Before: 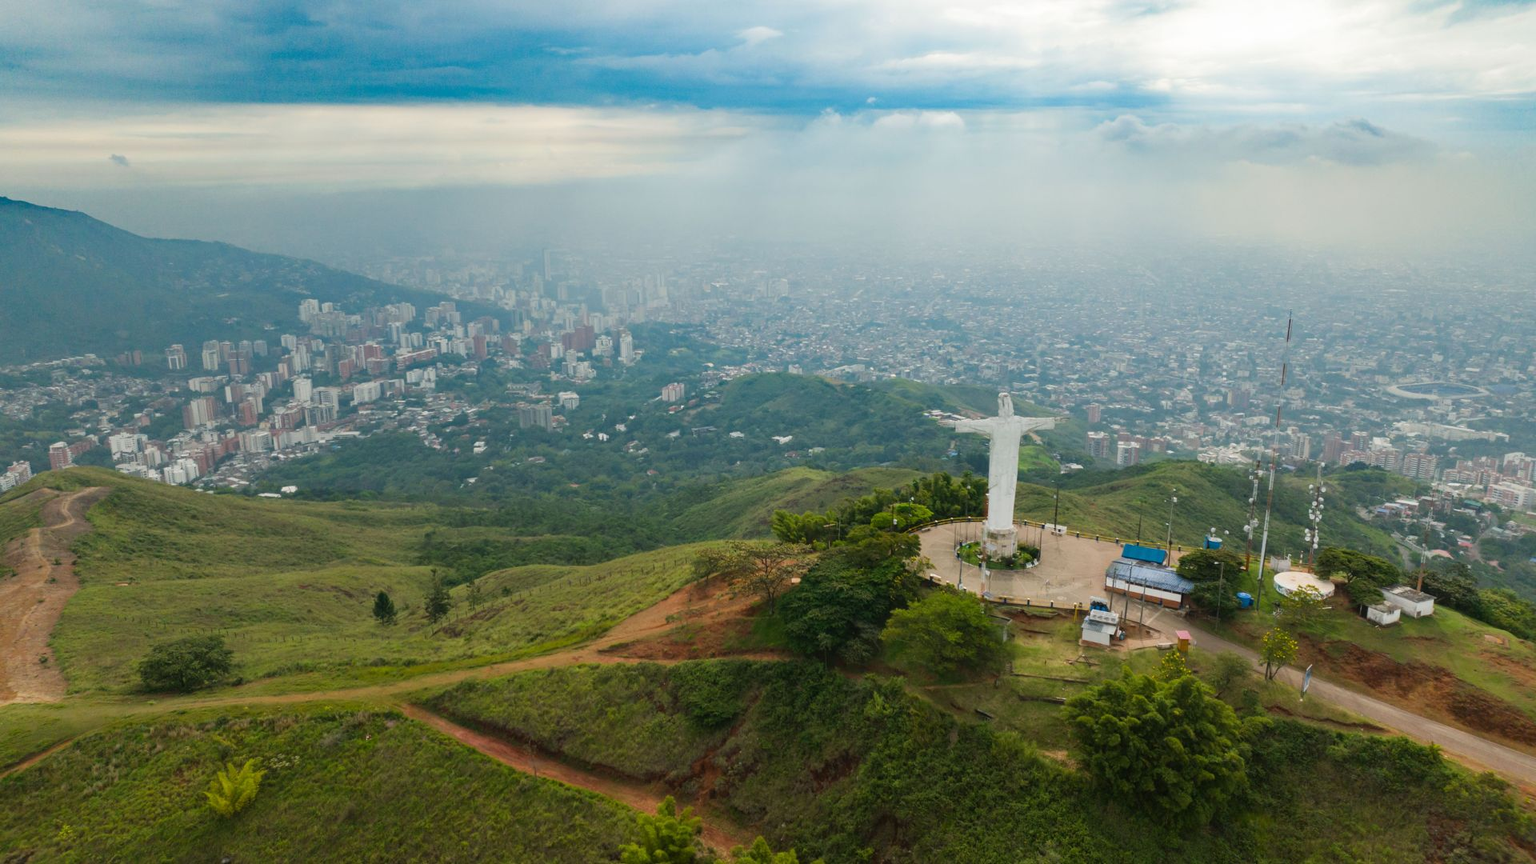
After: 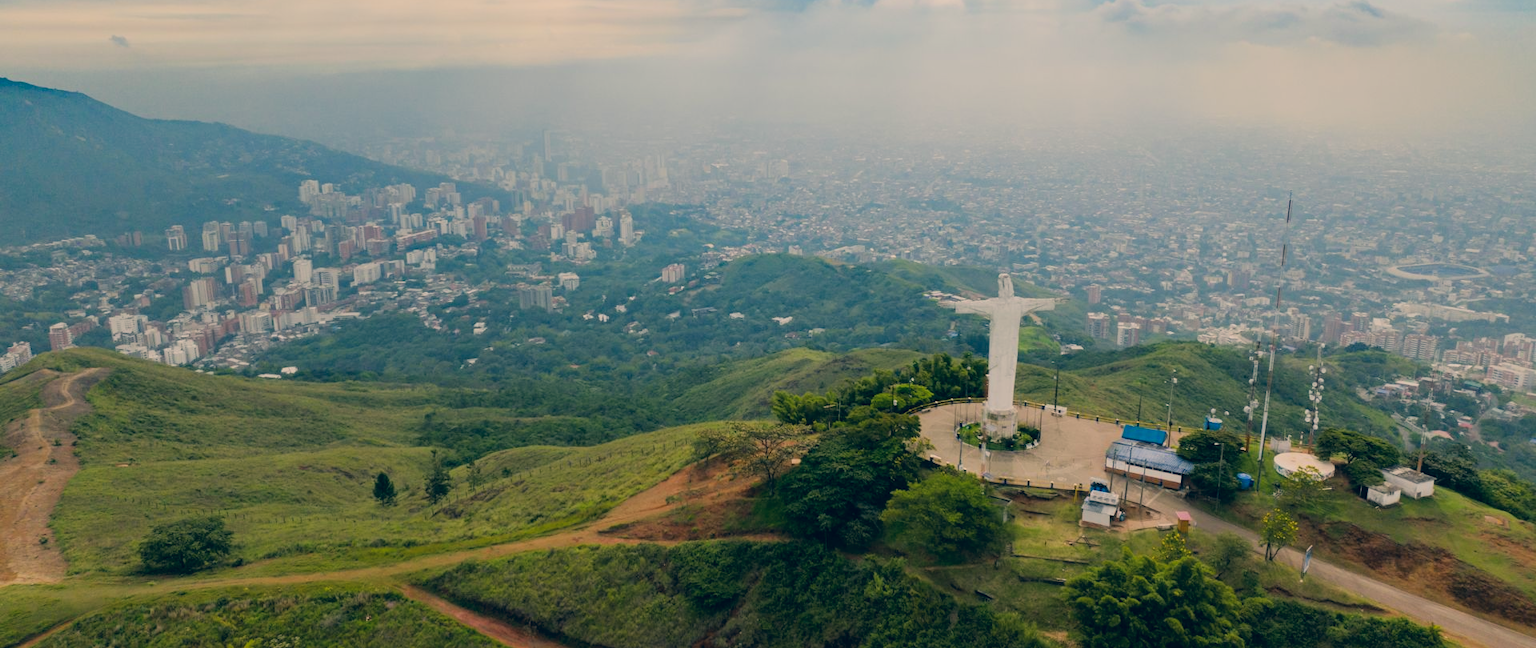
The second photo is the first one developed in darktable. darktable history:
filmic rgb: hardness 4.17
color correction: highlights a* 10.32, highlights b* 14.66, shadows a* -9.59, shadows b* -15.02
crop: top 13.819%, bottom 11.169%
